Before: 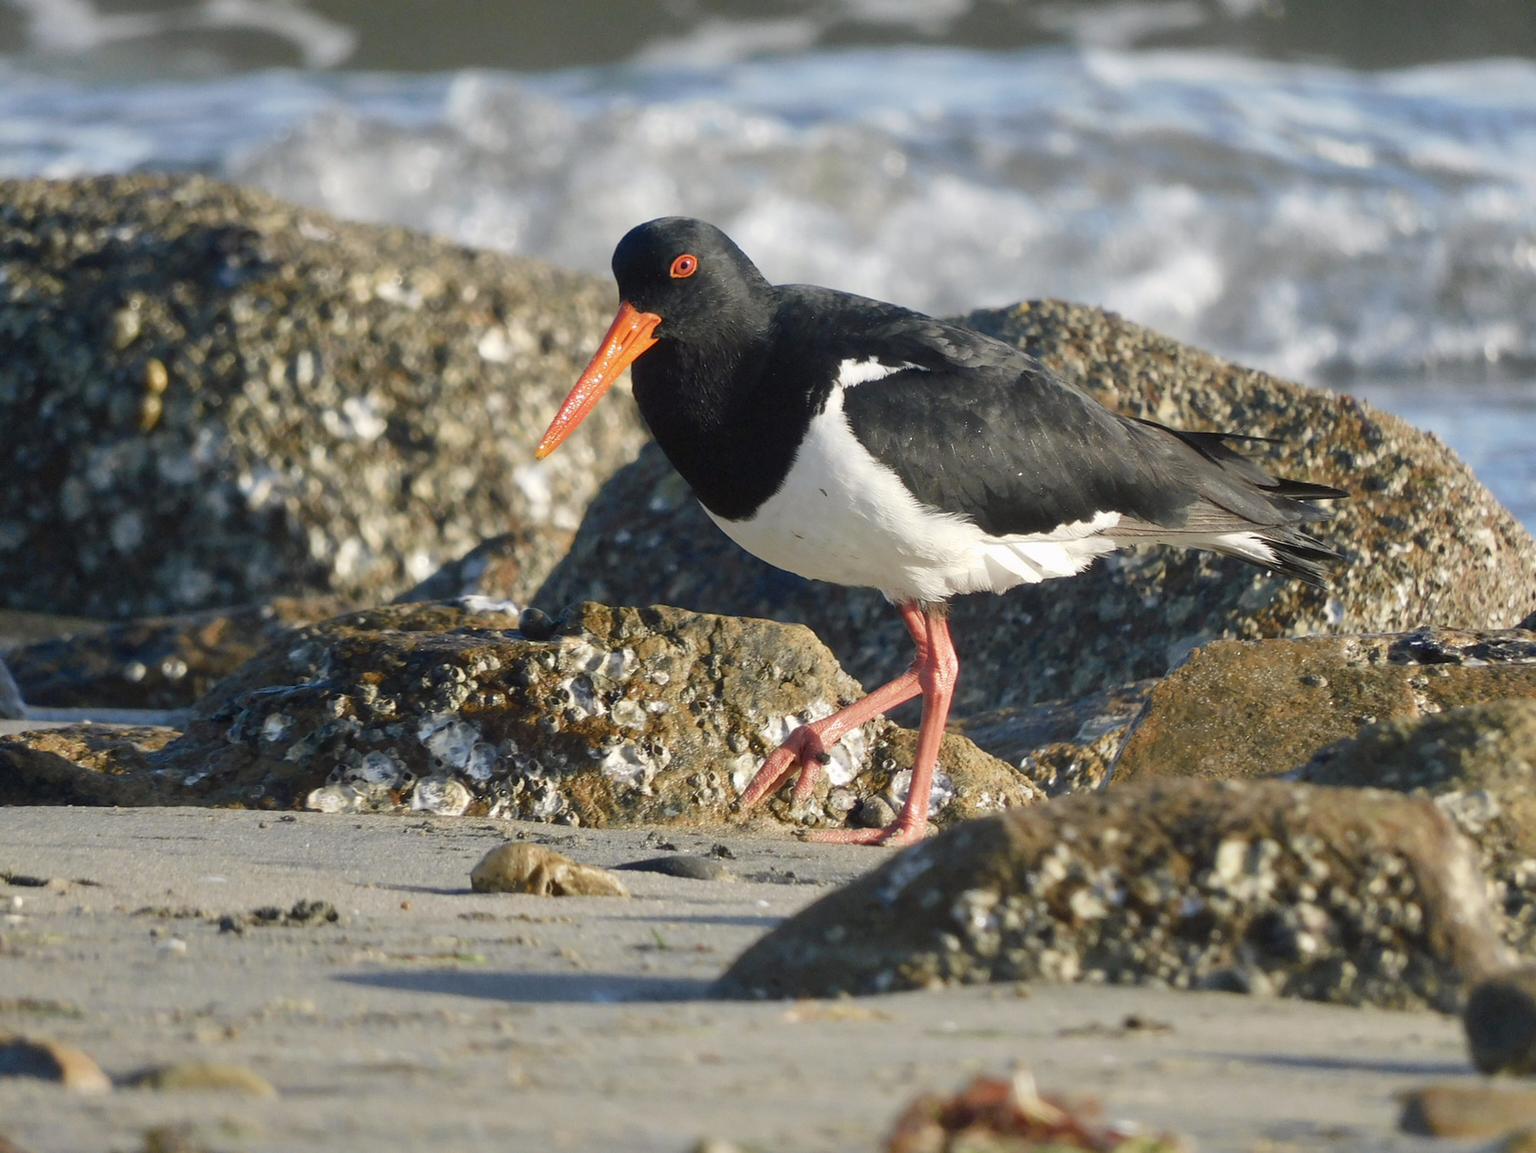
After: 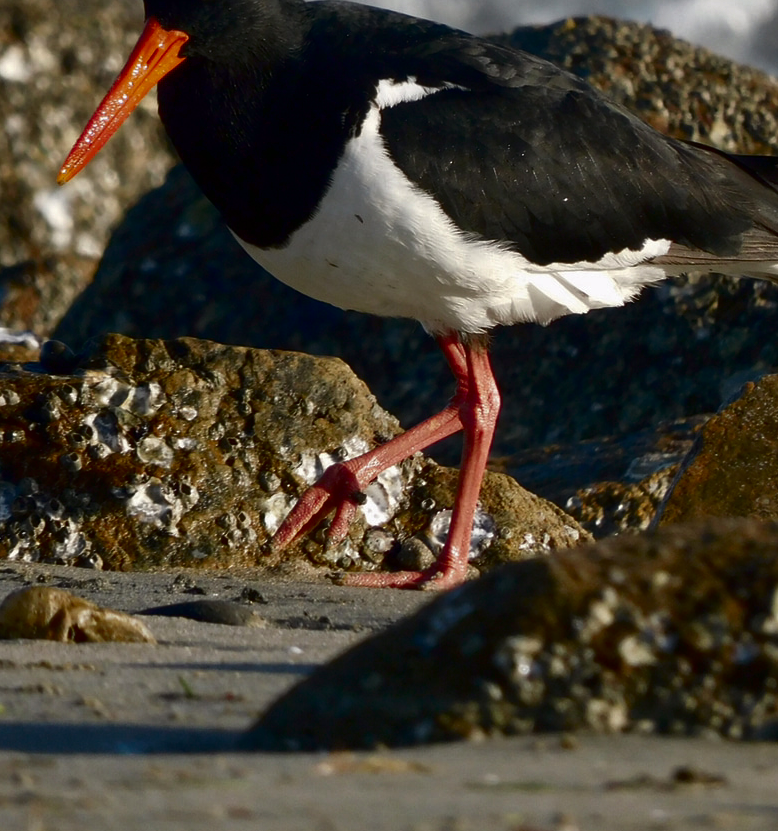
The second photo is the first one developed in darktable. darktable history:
exposure: black level correction 0.001, compensate highlight preservation false
crop: left 31.379%, top 24.658%, right 20.326%, bottom 6.628%
contrast brightness saturation: brightness -0.52
